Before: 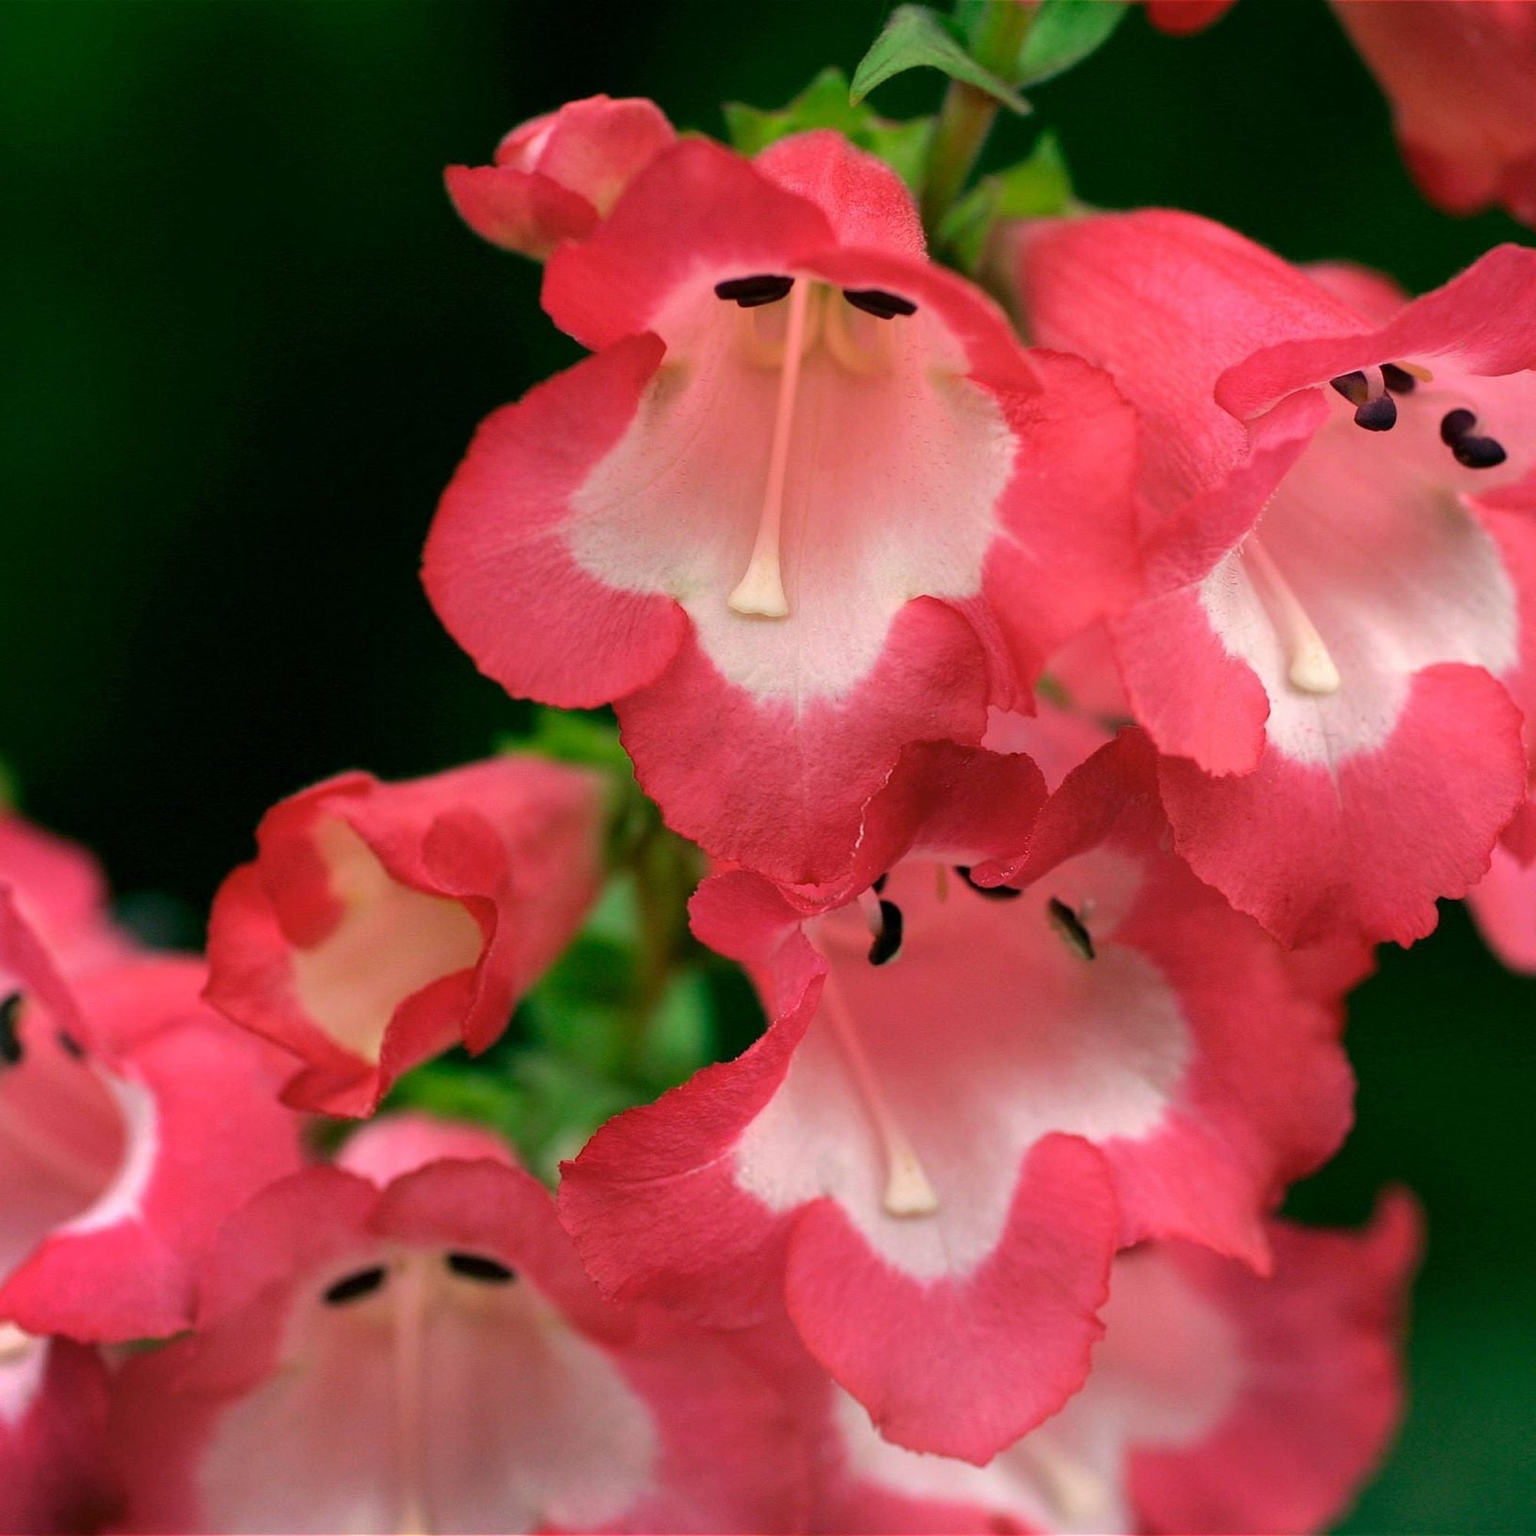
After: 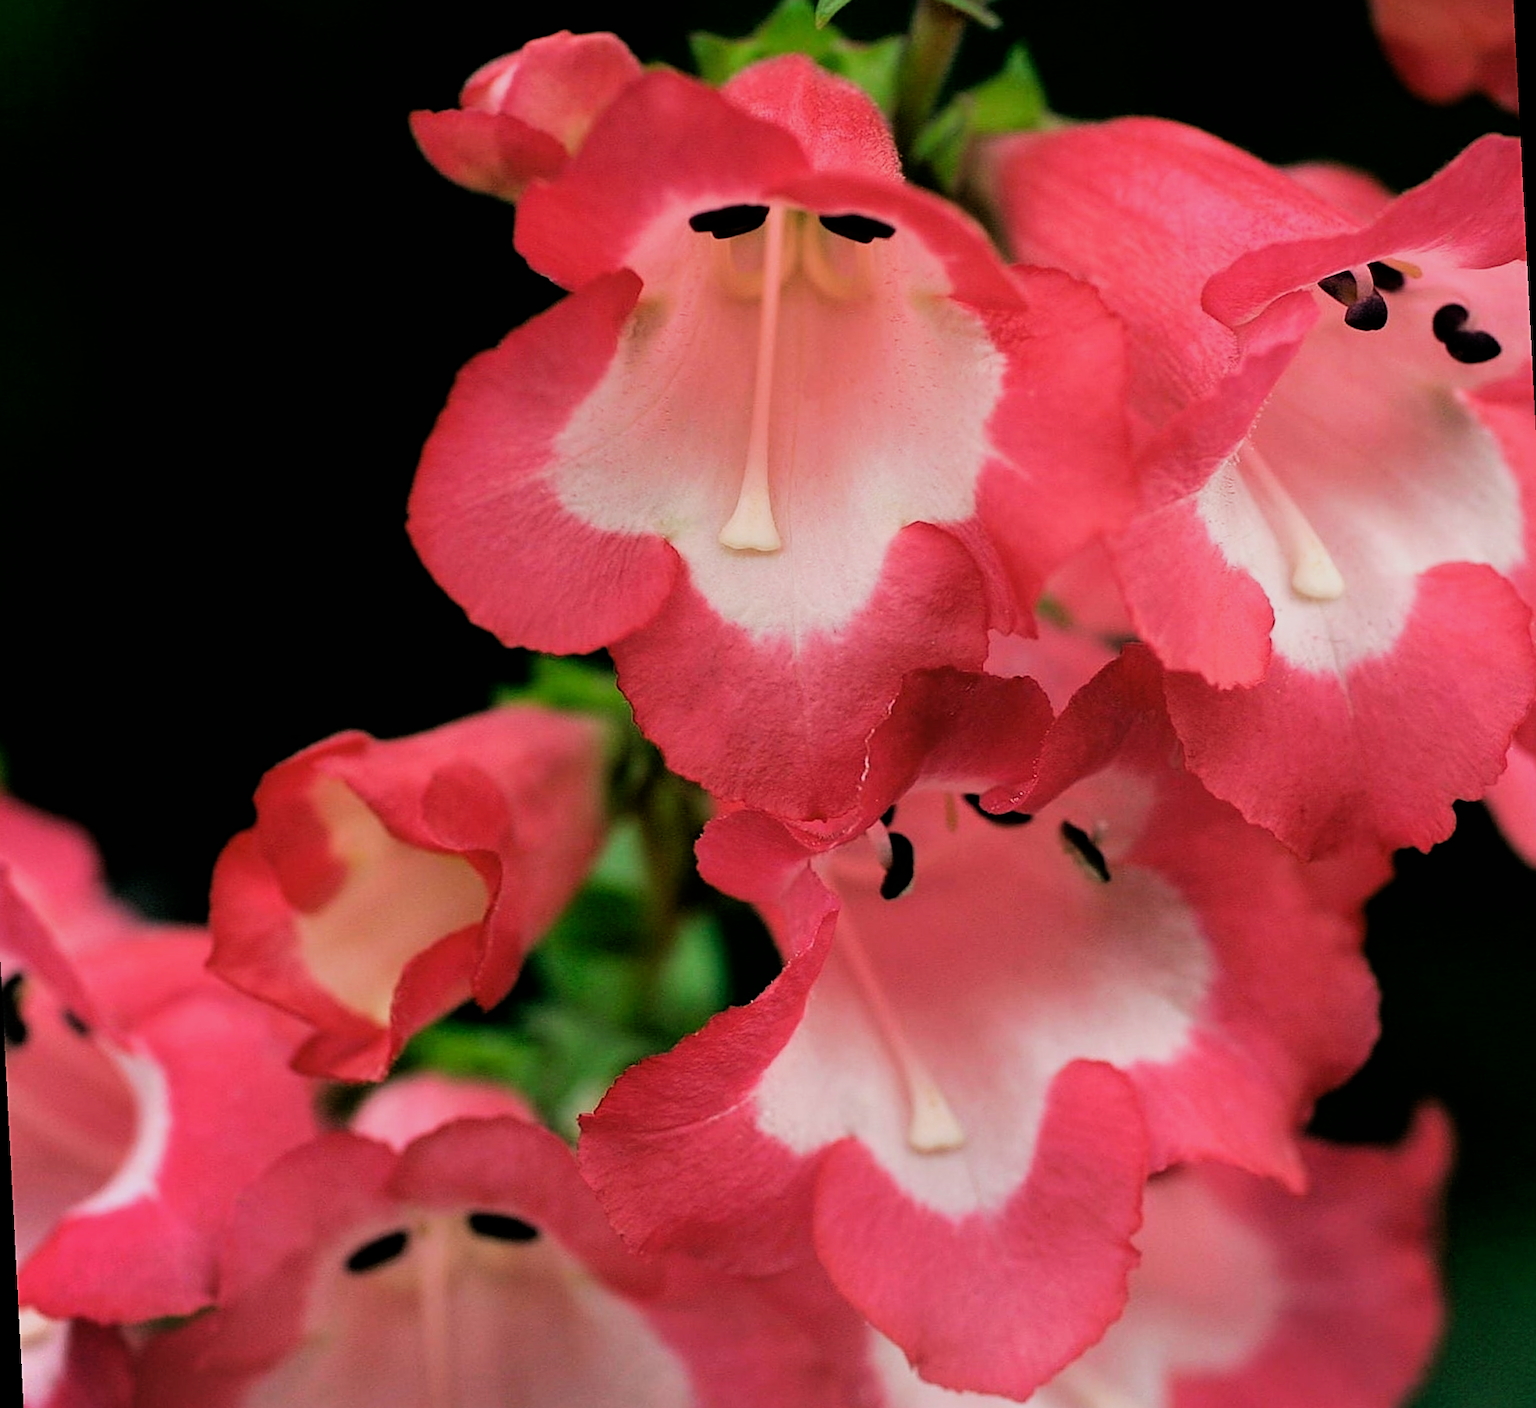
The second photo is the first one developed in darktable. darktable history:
rotate and perspective: rotation -3°, crop left 0.031, crop right 0.968, crop top 0.07, crop bottom 0.93
filmic rgb: black relative exposure -5 EV, hardness 2.88, contrast 1.3, highlights saturation mix -30%
sharpen: on, module defaults
